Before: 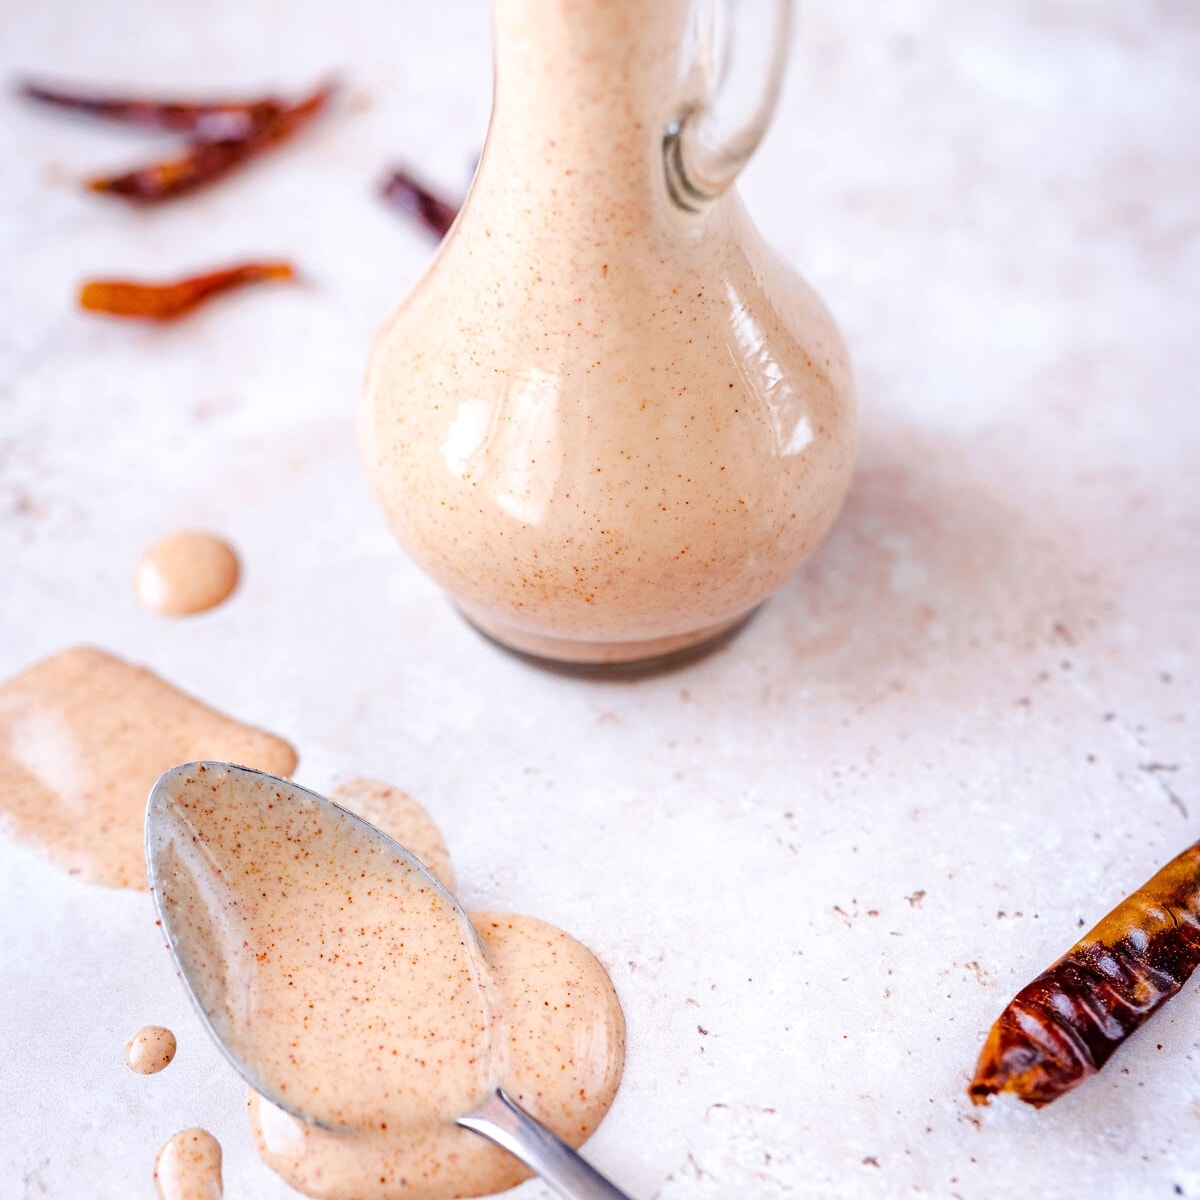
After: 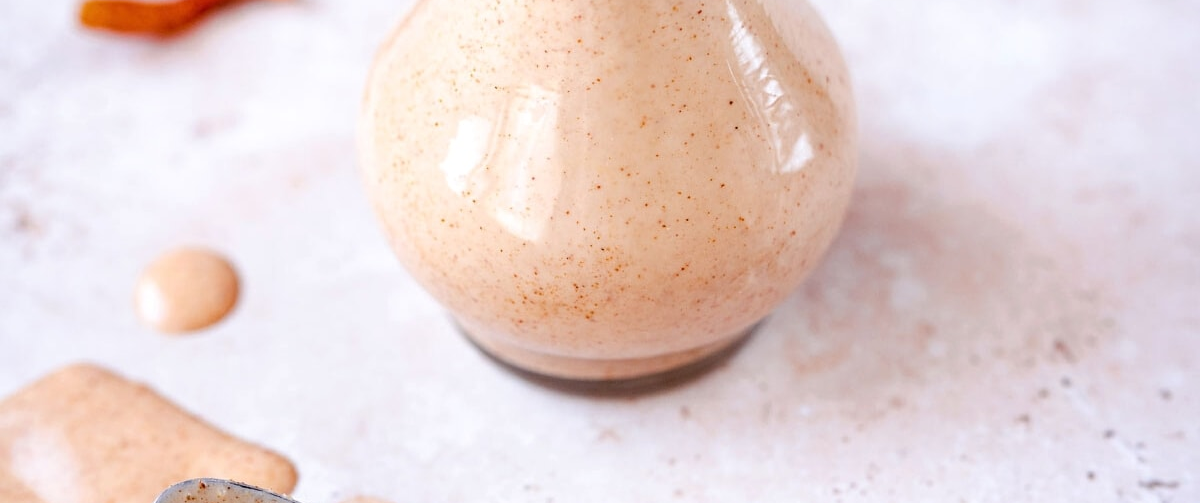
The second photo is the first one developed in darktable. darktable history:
crop and rotate: top 23.617%, bottom 34.453%
